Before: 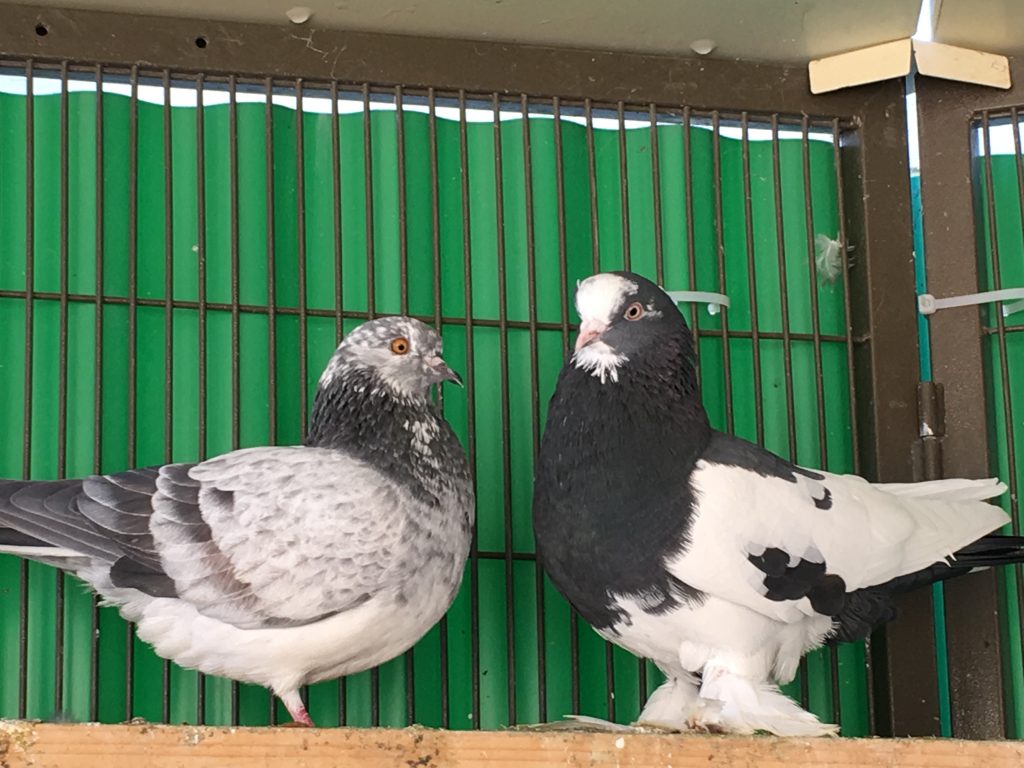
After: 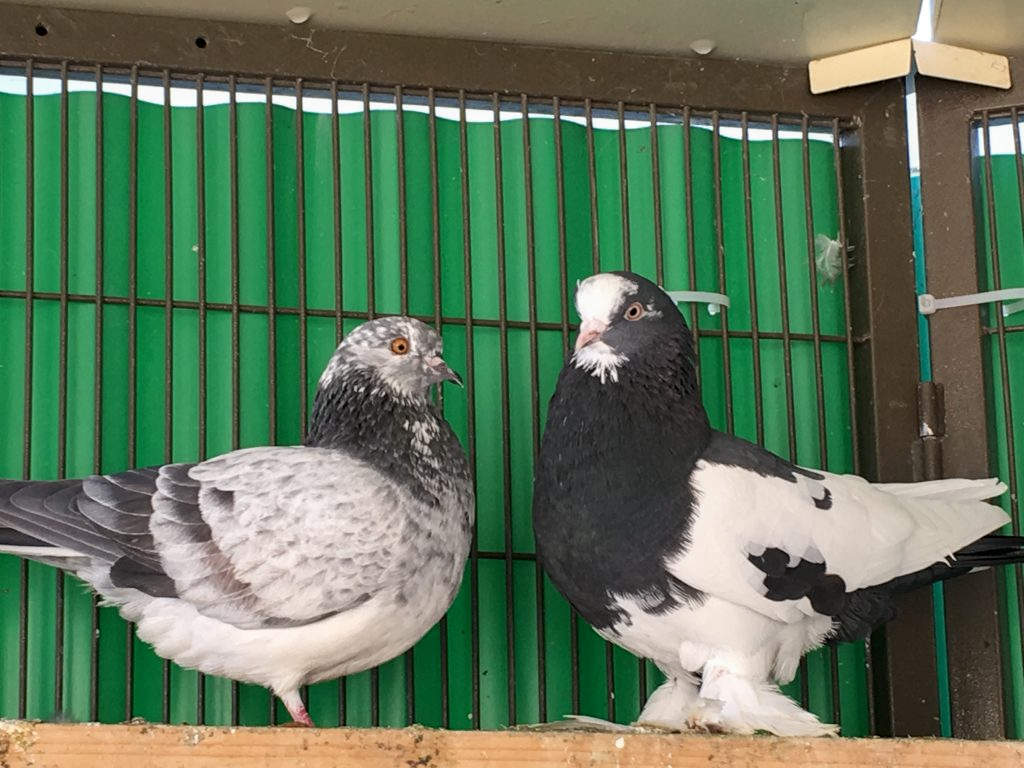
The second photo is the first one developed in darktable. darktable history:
local contrast: highlights 62%, shadows 107%, detail 107%, midtone range 0.523
